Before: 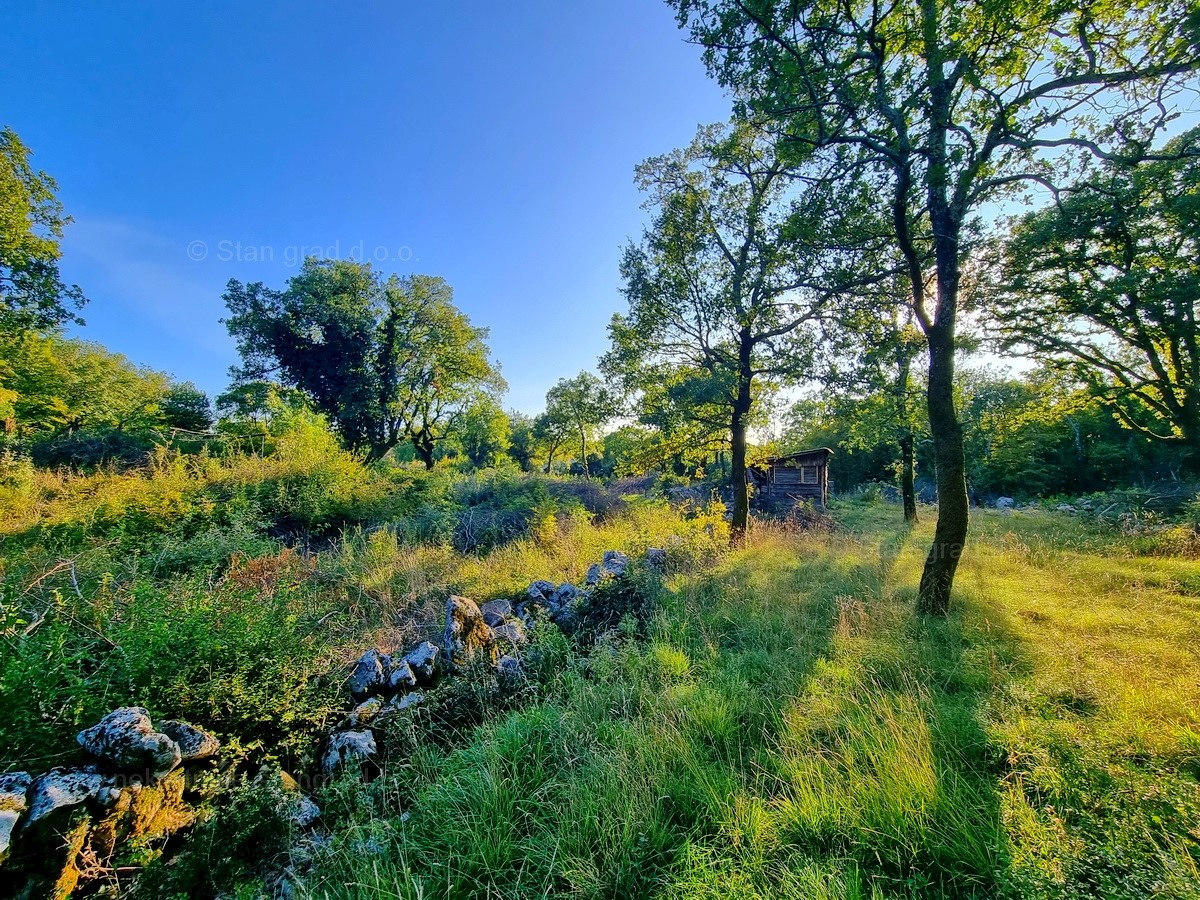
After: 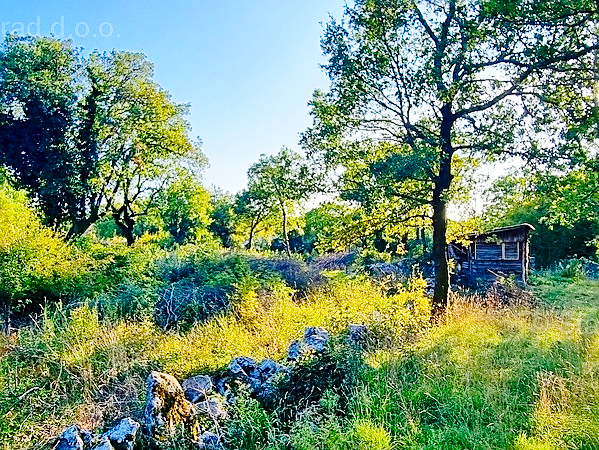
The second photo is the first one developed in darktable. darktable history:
sharpen: on, module defaults
crop: left 25%, top 25%, right 25%, bottom 25%
color balance rgb: linear chroma grading › shadows 19.44%, linear chroma grading › highlights 3.42%, linear chroma grading › mid-tones 10.16%
base curve: curves: ch0 [(0, 0) (0.028, 0.03) (0.121, 0.232) (0.46, 0.748) (0.859, 0.968) (1, 1)], preserve colors none
grain: coarseness 0.09 ISO, strength 10%
